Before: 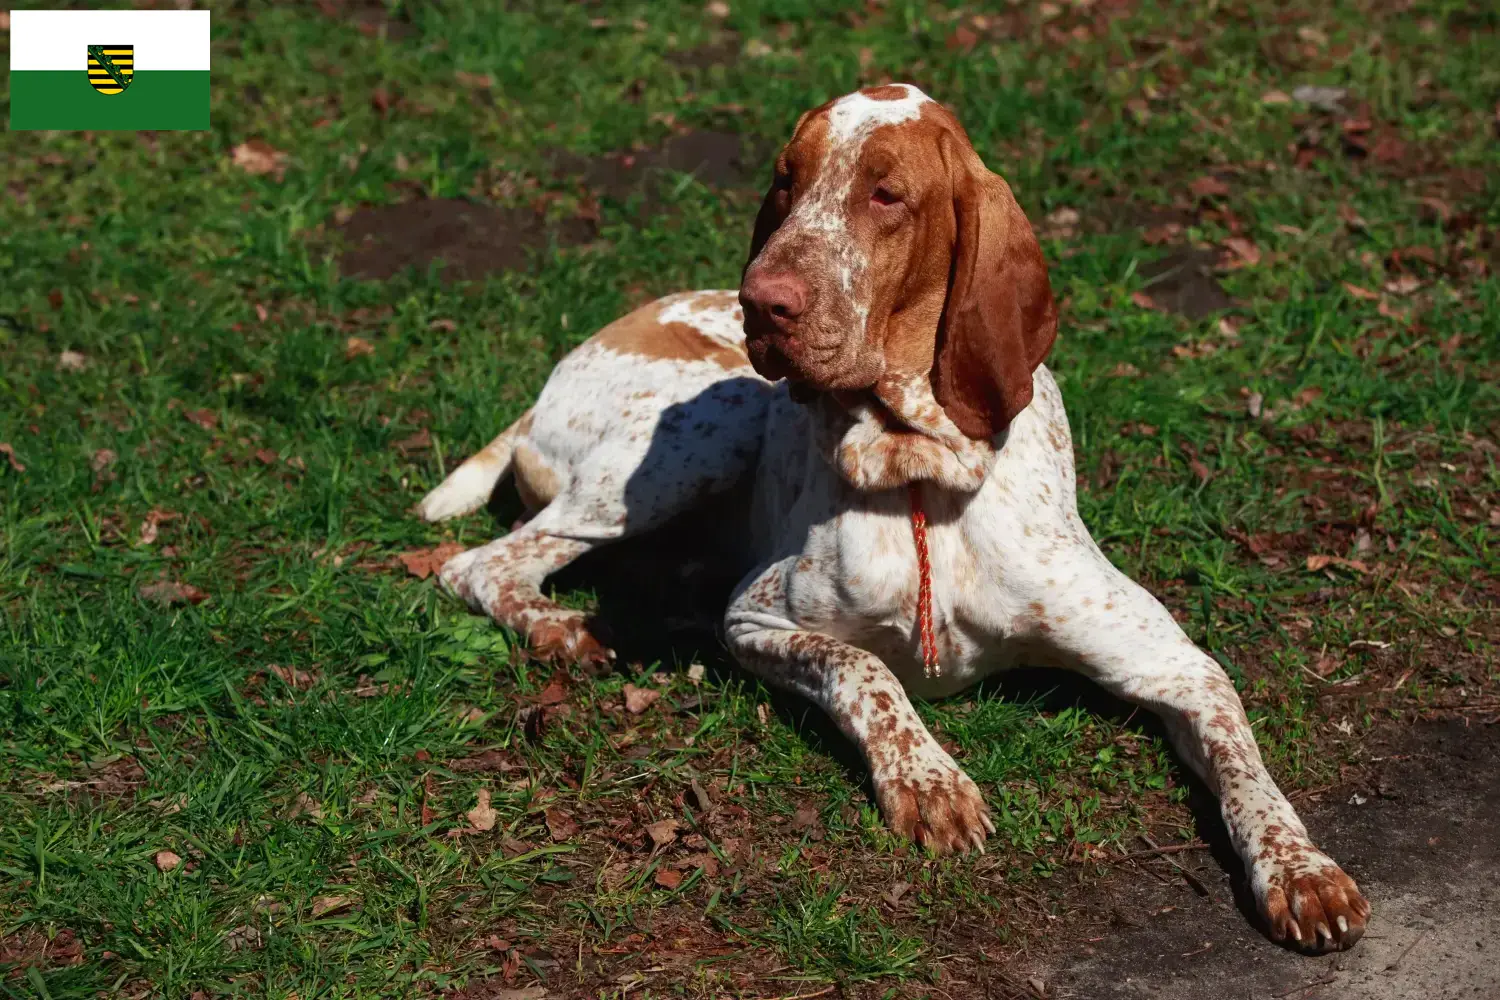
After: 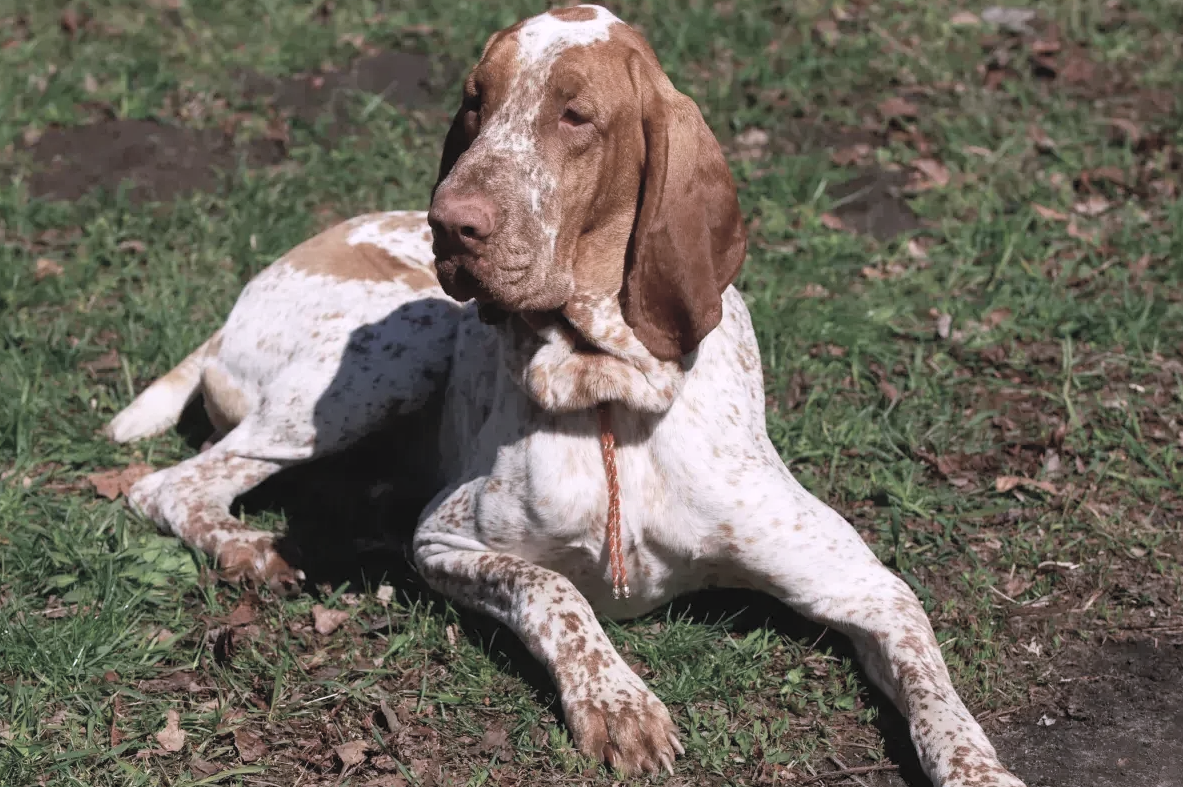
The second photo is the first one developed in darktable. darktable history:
white balance: red 1.066, blue 1.119
crop and rotate: left 20.74%, top 7.912%, right 0.375%, bottom 13.378%
contrast brightness saturation: brightness 0.18, saturation -0.5
